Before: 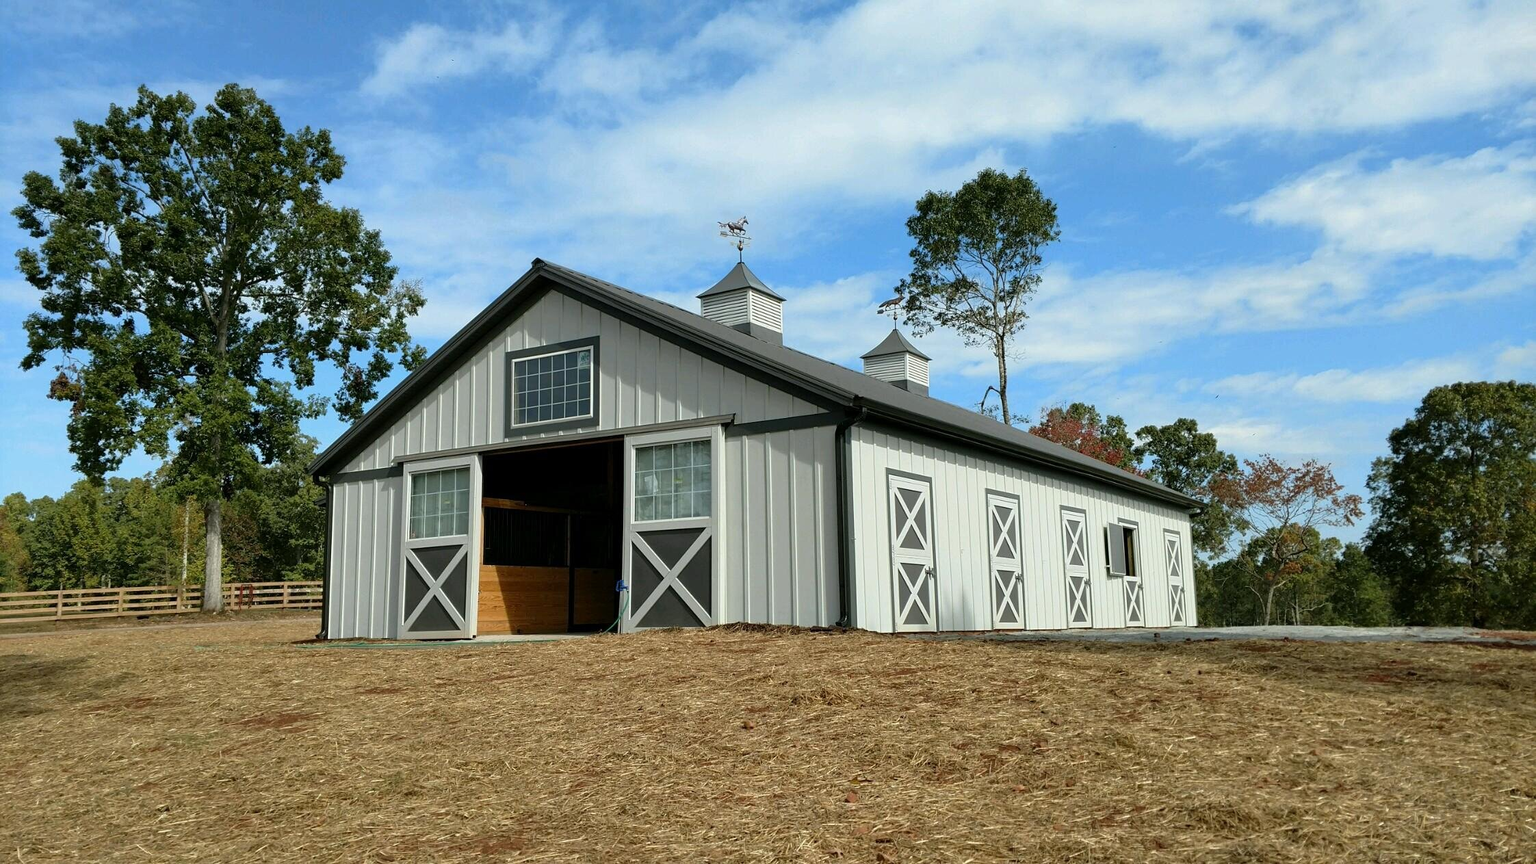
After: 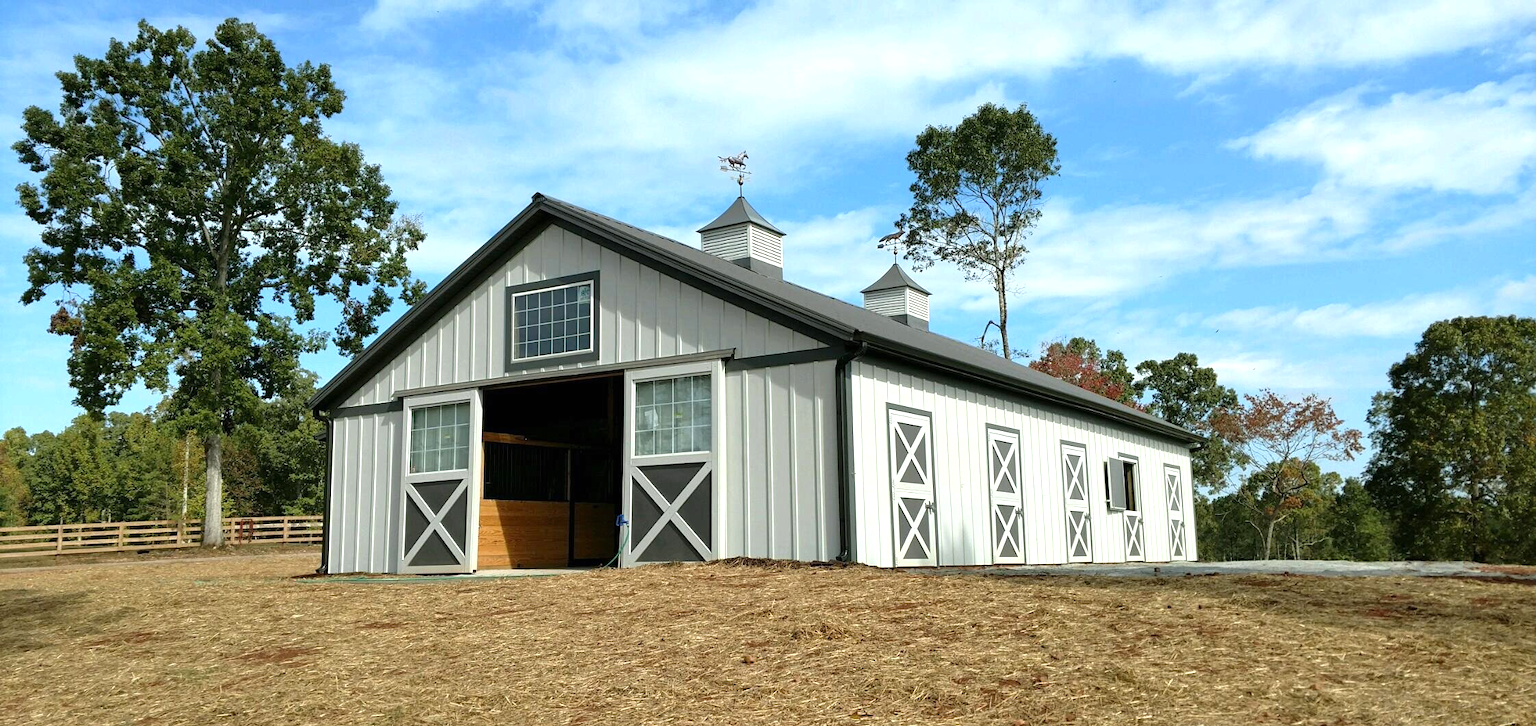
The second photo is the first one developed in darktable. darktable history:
tone equalizer: mask exposure compensation -0.502 EV
exposure: black level correction 0, exposure 0.499 EV, compensate highlight preservation false
crop: top 7.612%, bottom 8.28%
